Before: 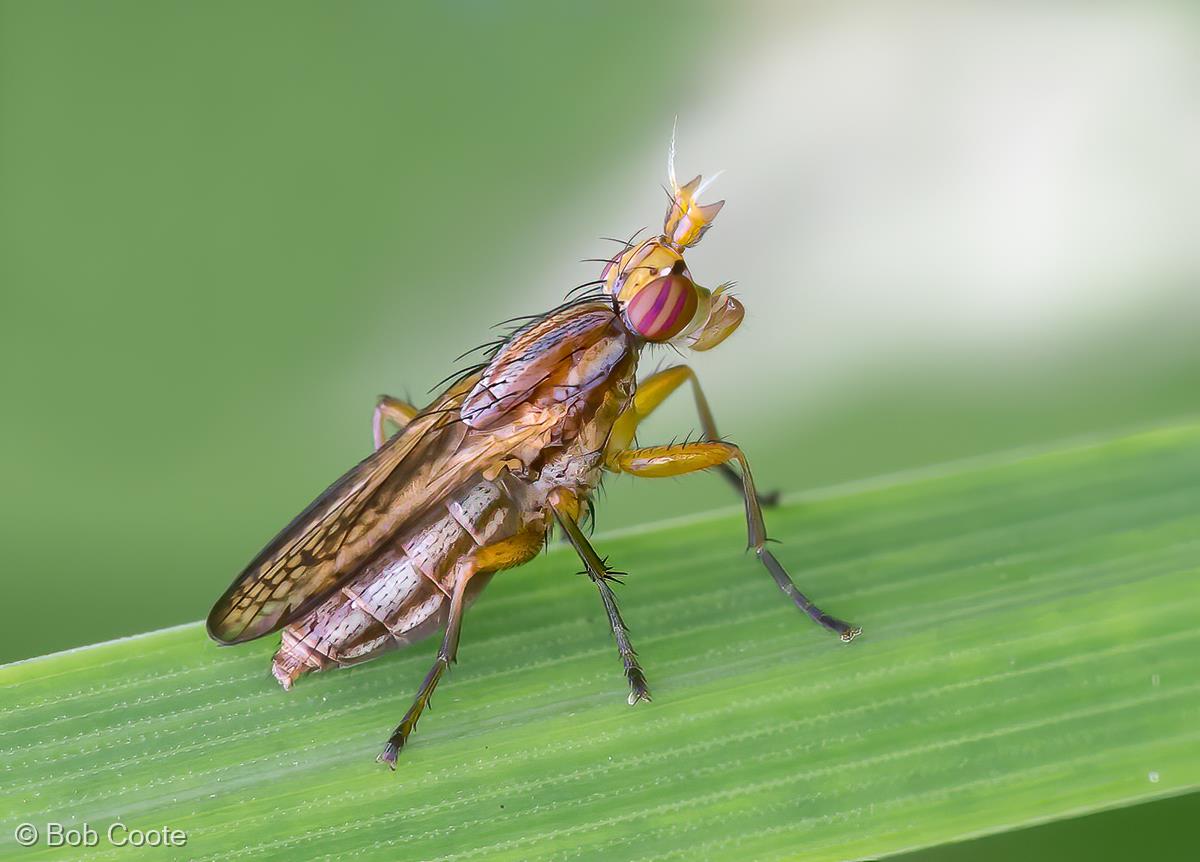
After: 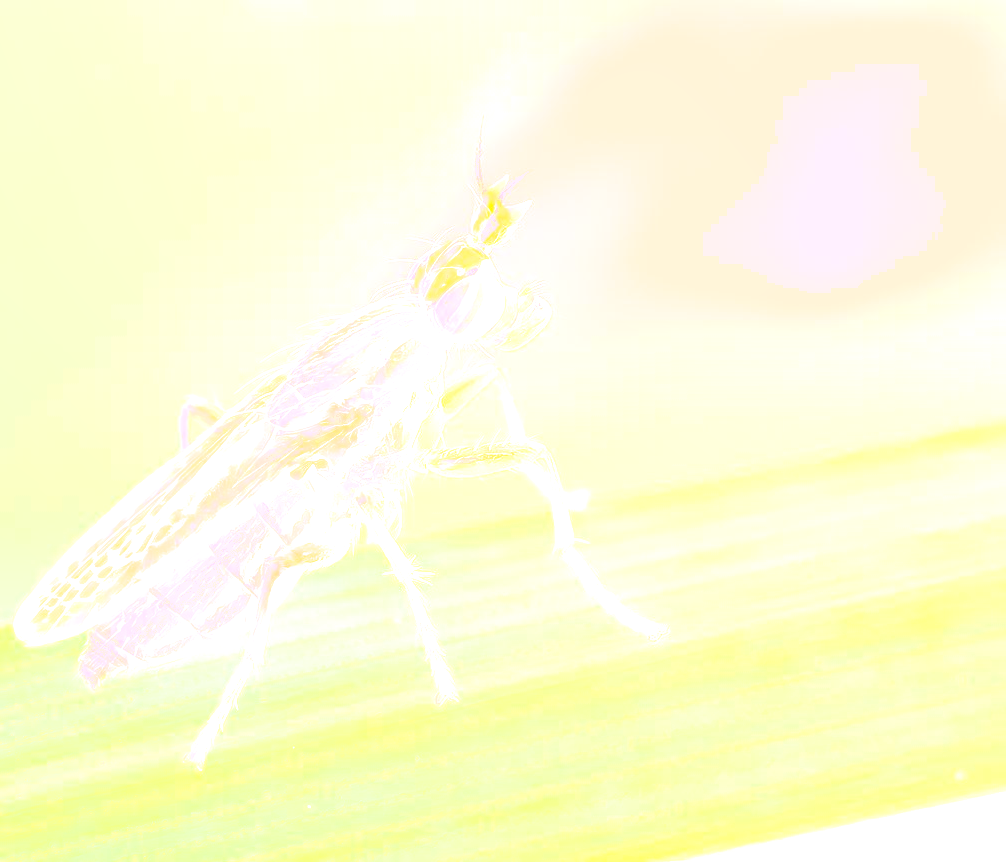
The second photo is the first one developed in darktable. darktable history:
local contrast: detail 110%
white balance: red 1.004, blue 1.096
crop: left 16.145%
base curve: curves: ch0 [(0, 0.036) (0.083, 0.04) (0.804, 1)], preserve colors none
exposure: black level correction 0.002, exposure 0.15 EV, compensate highlight preservation false
color correction: highlights a* 19.59, highlights b* 27.49, shadows a* 3.46, shadows b* -17.28, saturation 0.73
bloom: size 85%, threshold 5%, strength 85%
